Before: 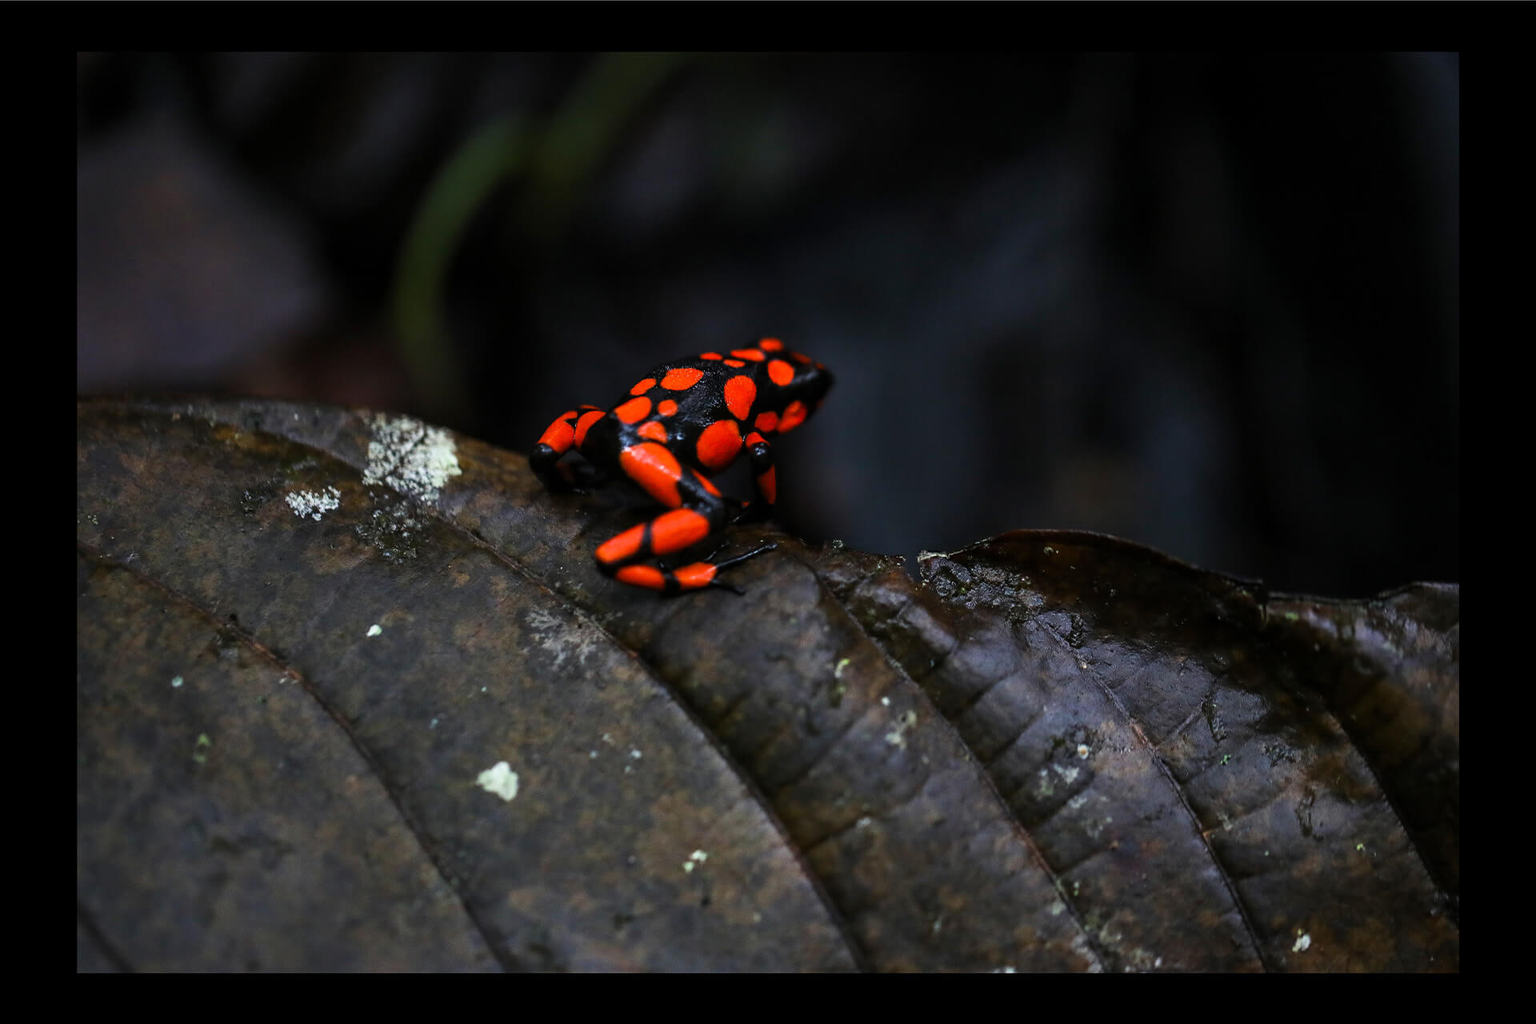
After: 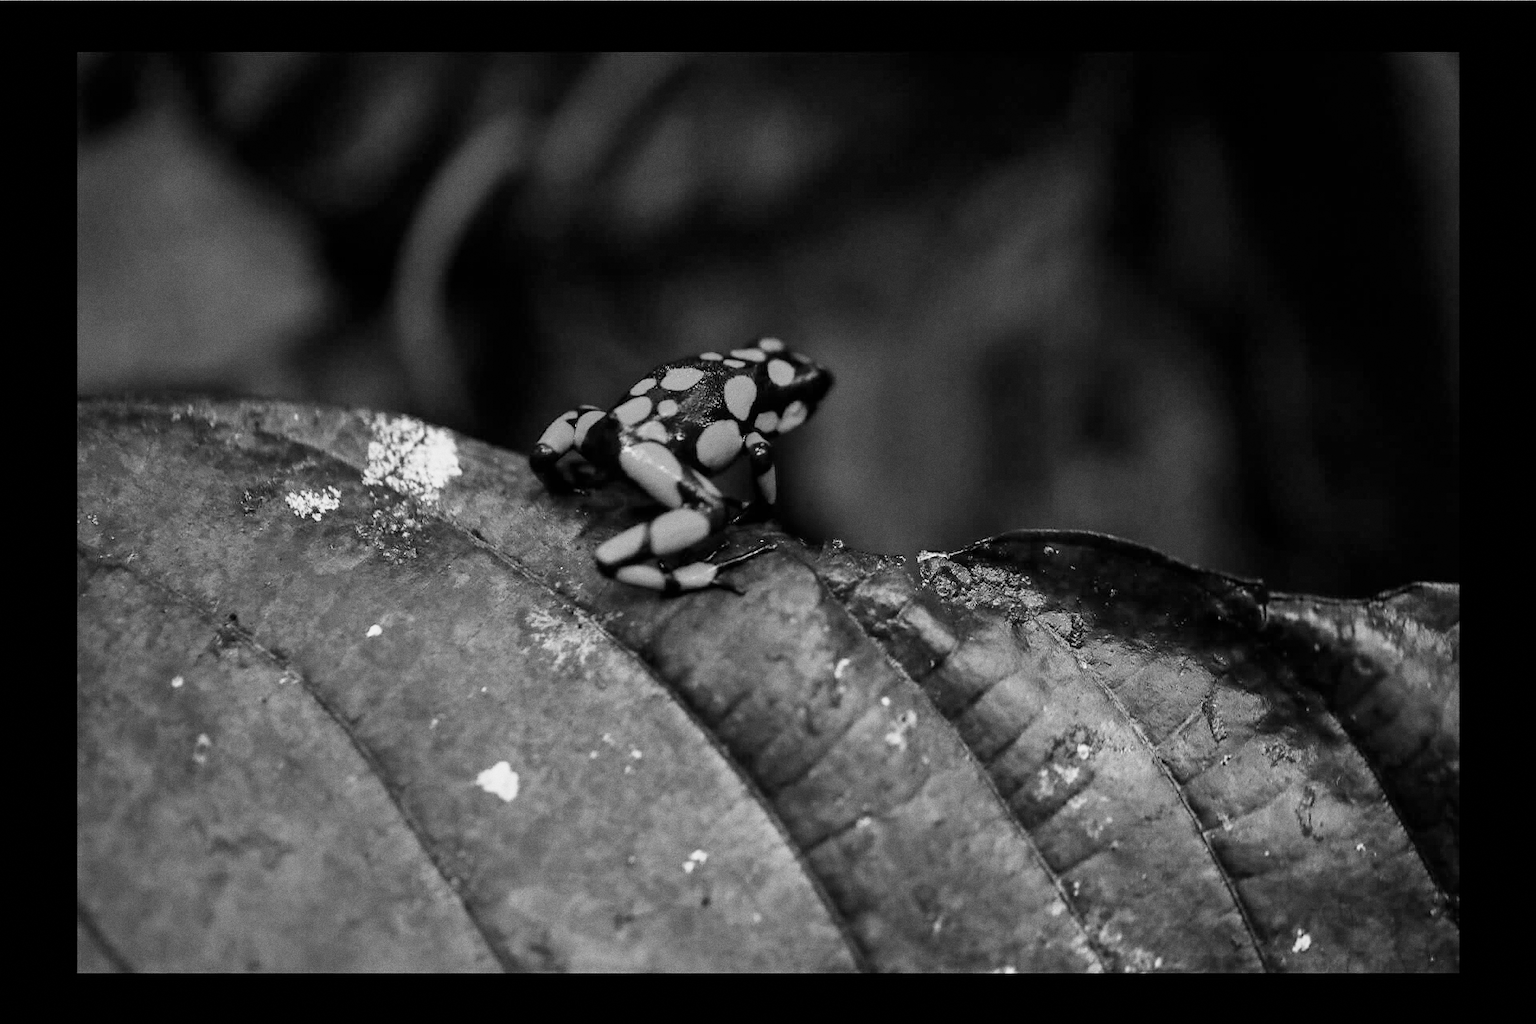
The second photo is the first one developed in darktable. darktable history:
exposure: black level correction 0, exposure 2 EV, compensate highlight preservation false
filmic rgb: black relative exposure -7.65 EV, white relative exposure 4.56 EV, hardness 3.61
grain: coarseness 0.09 ISO
monochrome: a 14.95, b -89.96
